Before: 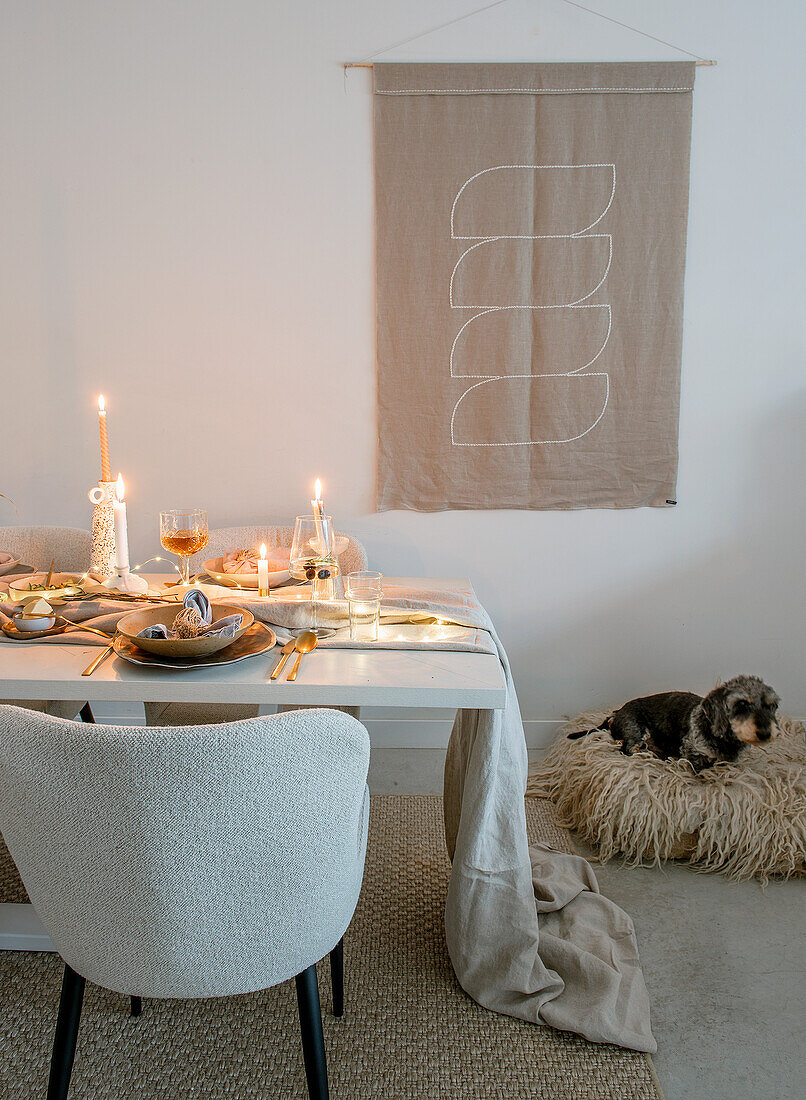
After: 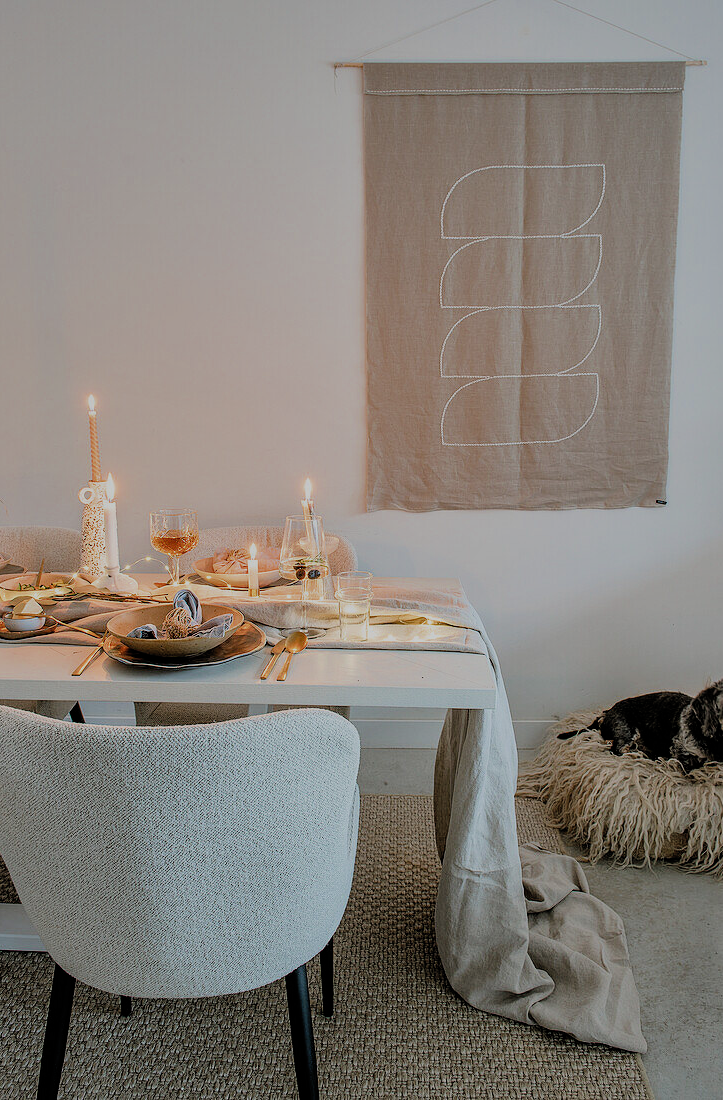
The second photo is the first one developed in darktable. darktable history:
shadows and highlights: radius 119.53, shadows 41.66, highlights -61.69, soften with gaussian
filmic rgb: black relative exposure -6.79 EV, white relative exposure 5.83 EV, hardness 2.69, add noise in highlights 0.001, preserve chrominance max RGB, color science v3 (2019), use custom middle-gray values true, contrast in highlights soft
color zones: curves: ch0 [(0.068, 0.464) (0.25, 0.5) (0.48, 0.508) (0.75, 0.536) (0.886, 0.476) (0.967, 0.456)]; ch1 [(0.066, 0.456) (0.25, 0.5) (0.616, 0.508) (0.746, 0.56) (0.934, 0.444)]
crop and rotate: left 1.332%, right 8.893%
